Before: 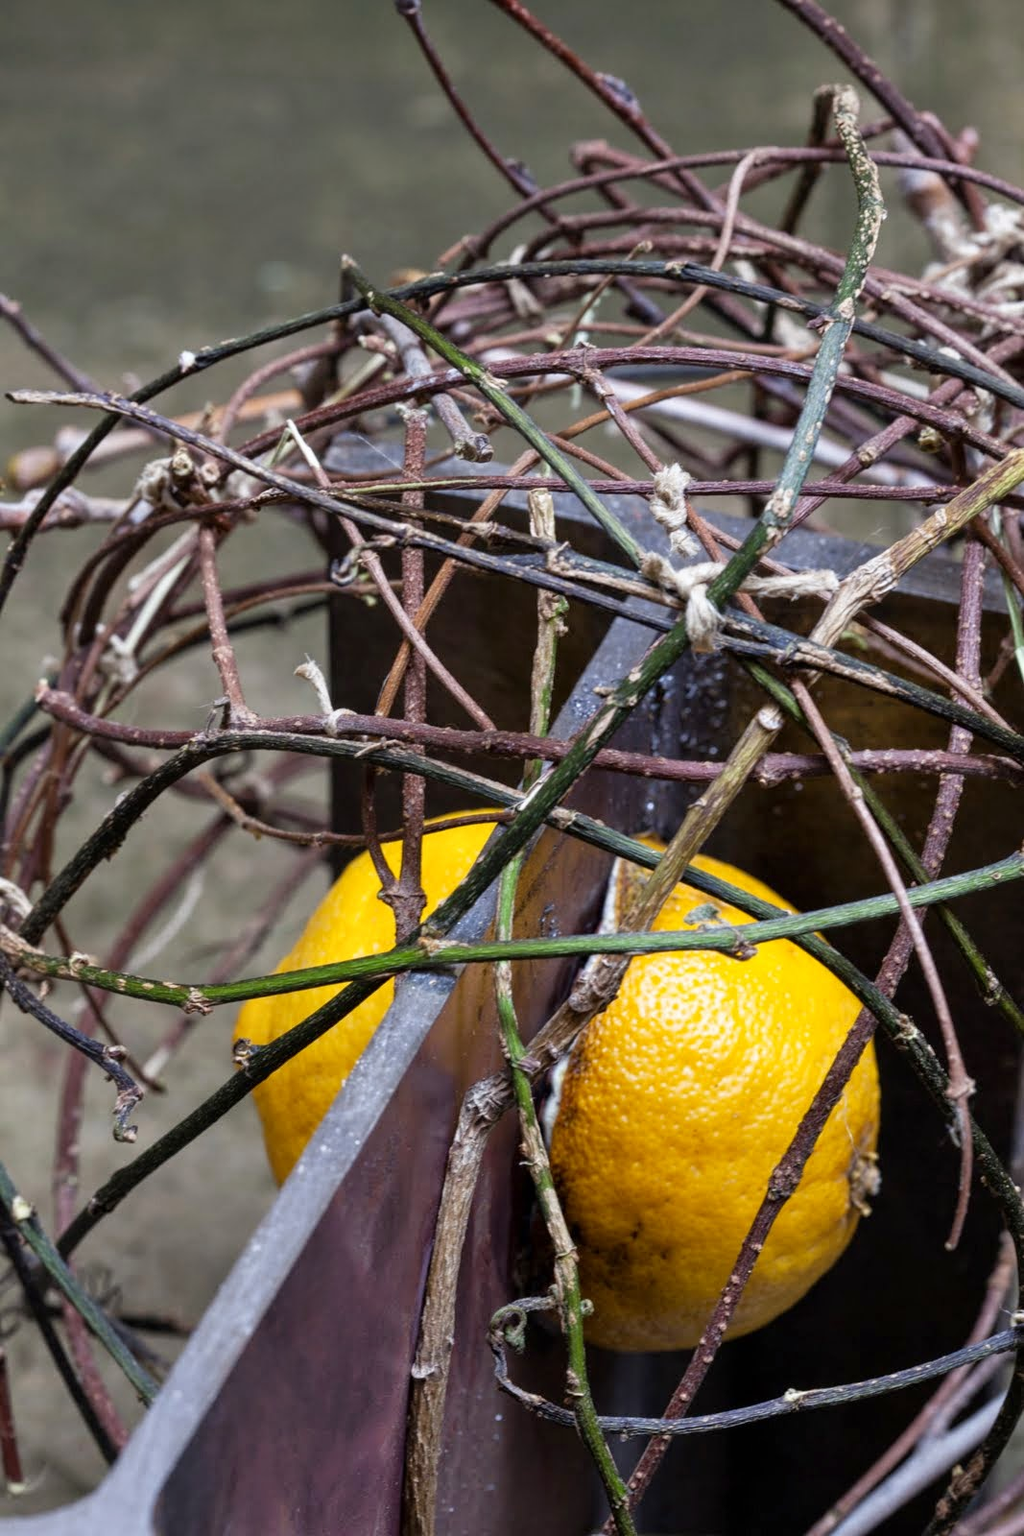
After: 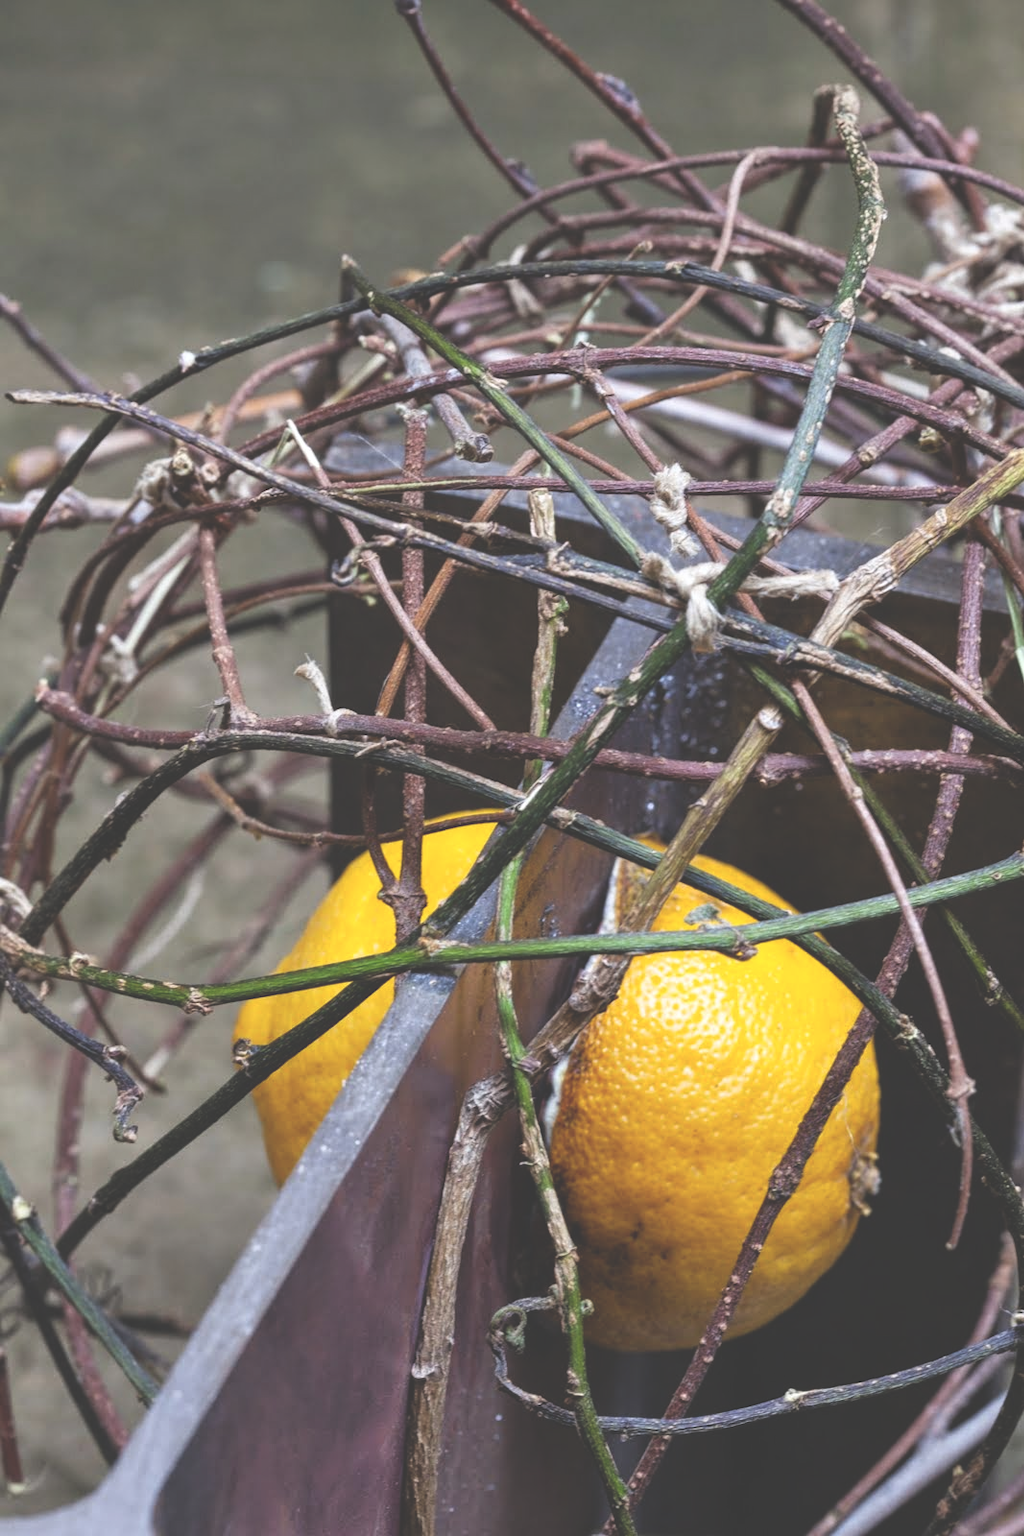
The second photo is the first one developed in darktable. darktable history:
exposure: black level correction -0.041, exposure 0.064 EV, compensate highlight preservation false
